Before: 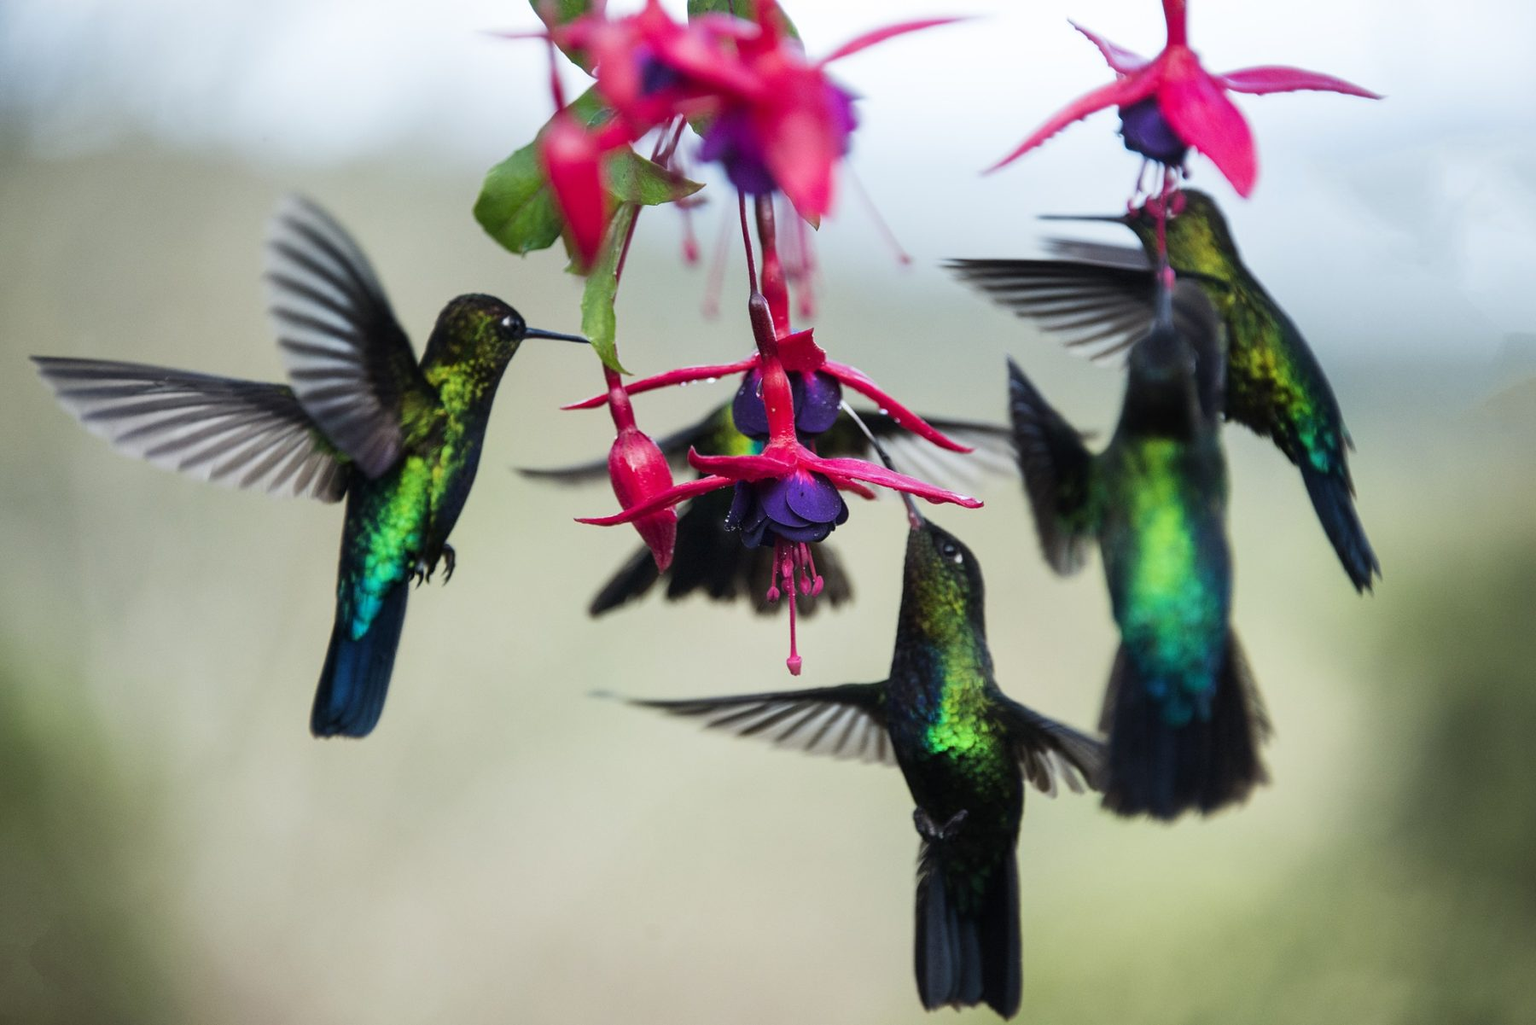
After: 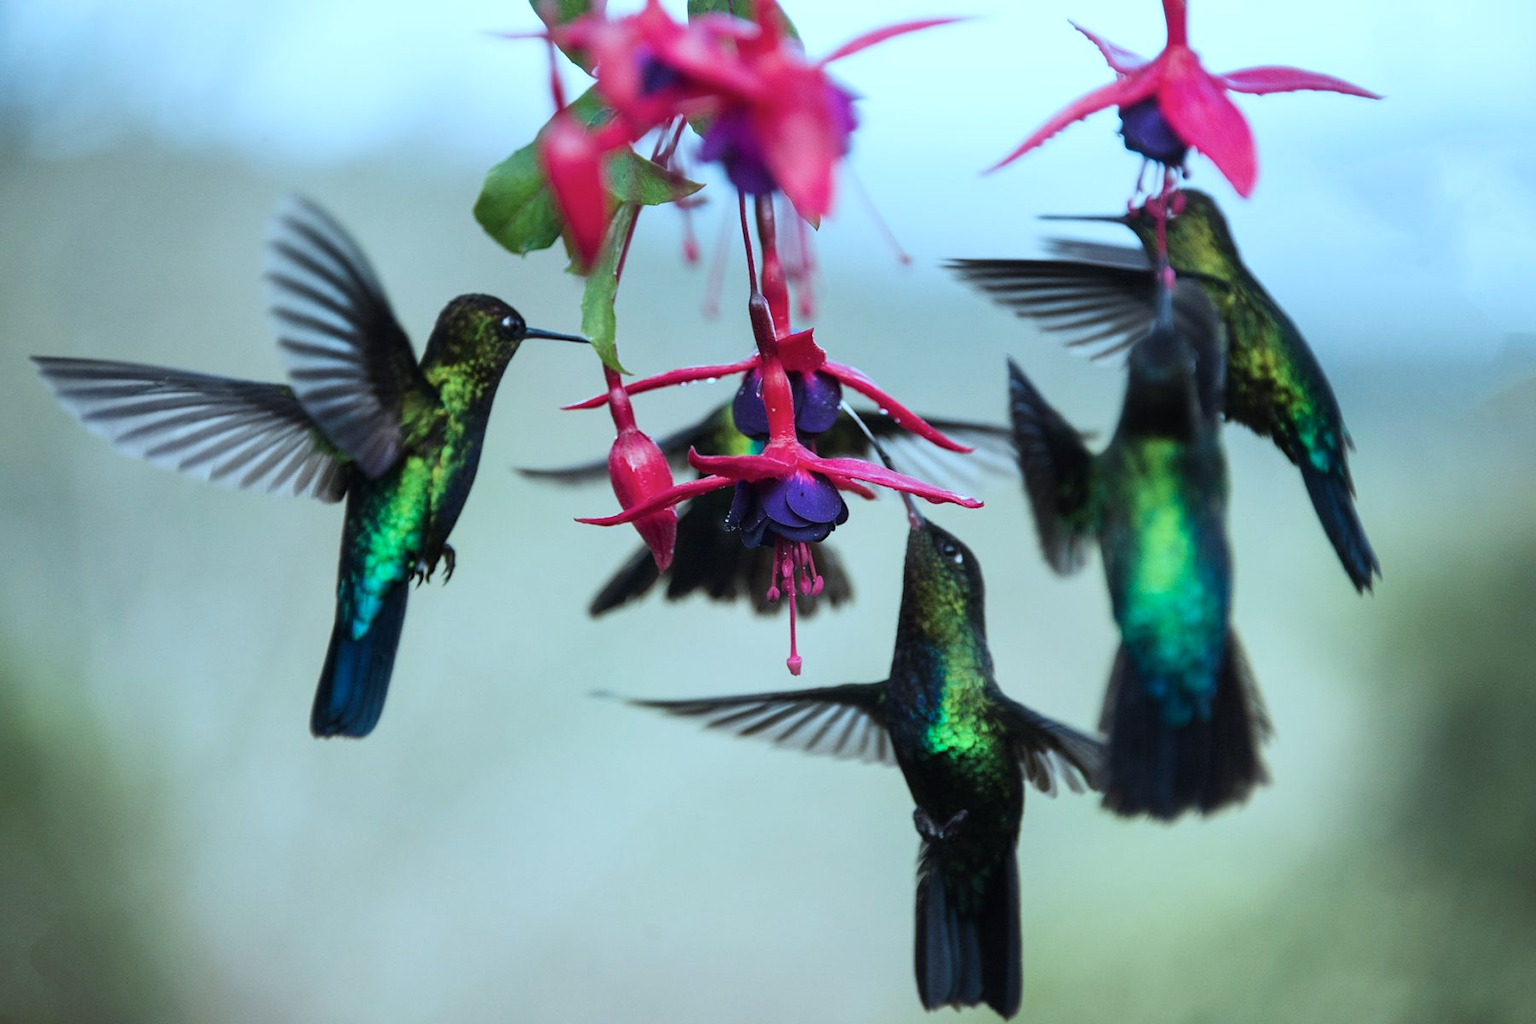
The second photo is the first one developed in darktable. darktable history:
color correction: highlights a* -10.6, highlights b* -19.42
